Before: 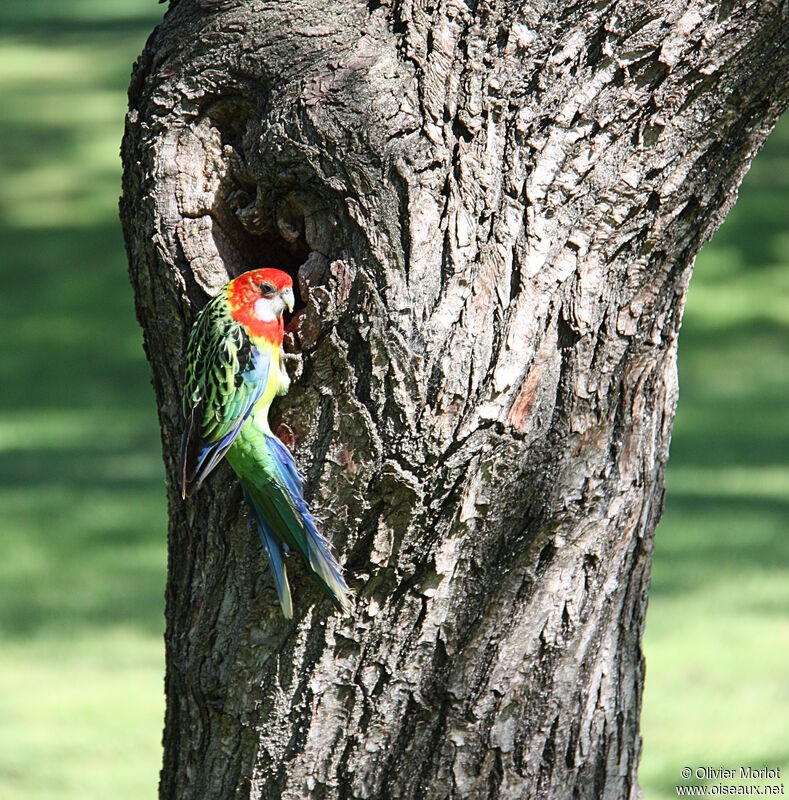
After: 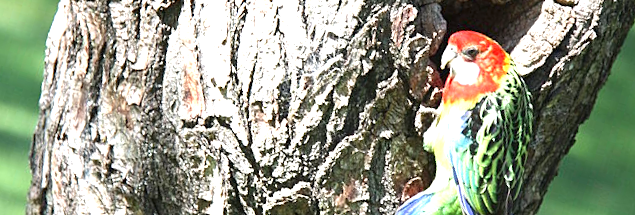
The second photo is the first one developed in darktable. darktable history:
crop and rotate: angle 16.12°, top 30.835%, bottom 35.653%
exposure: black level correction 0, exposure 1.1 EV, compensate highlight preservation false
